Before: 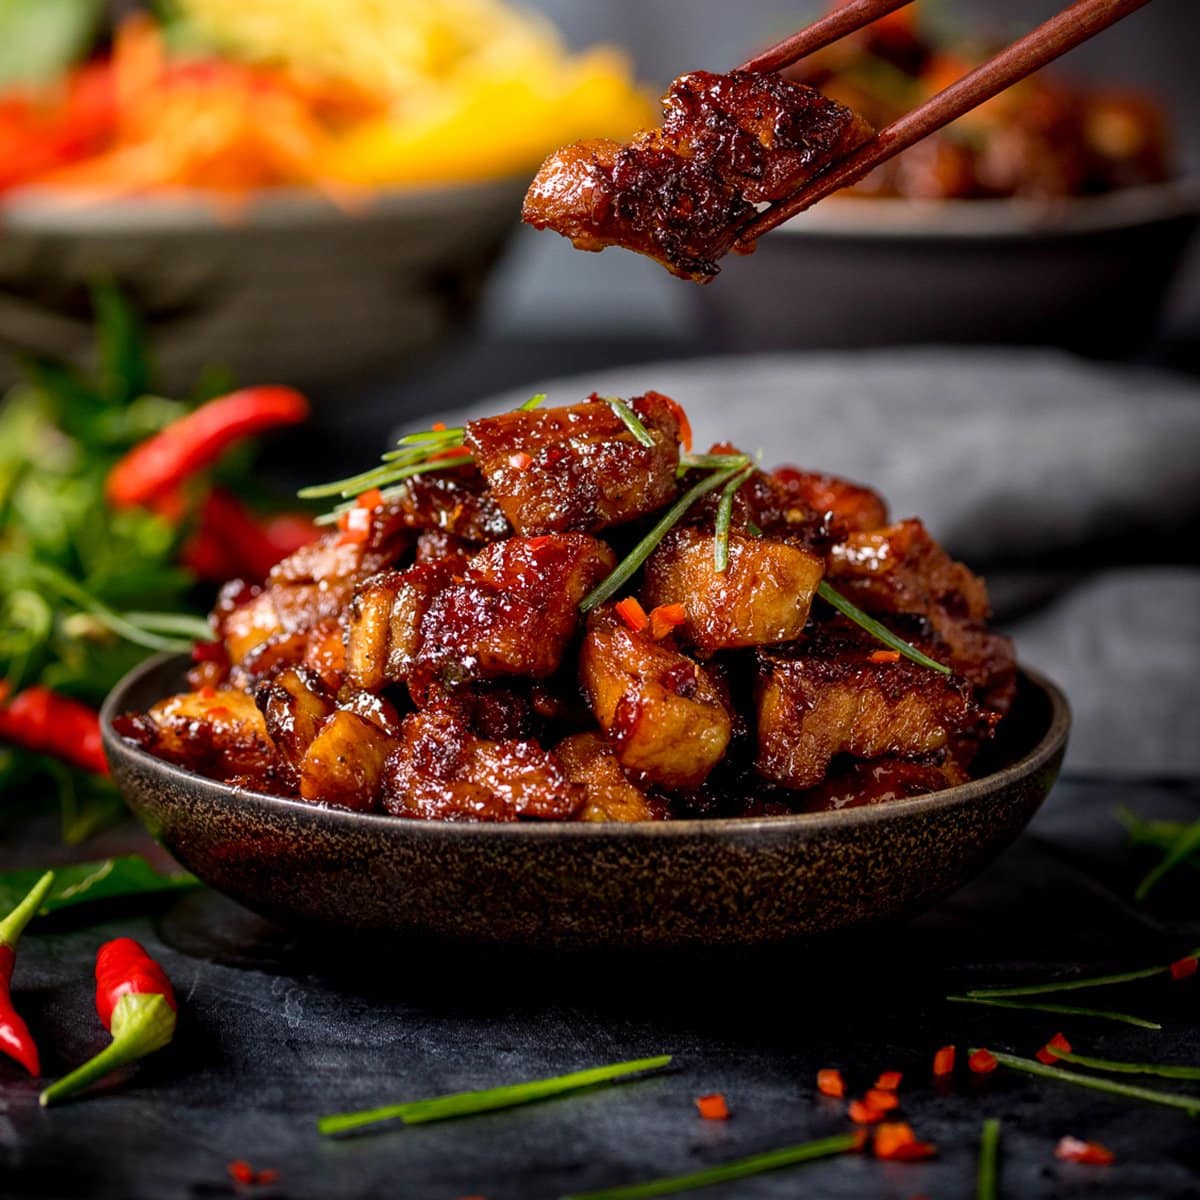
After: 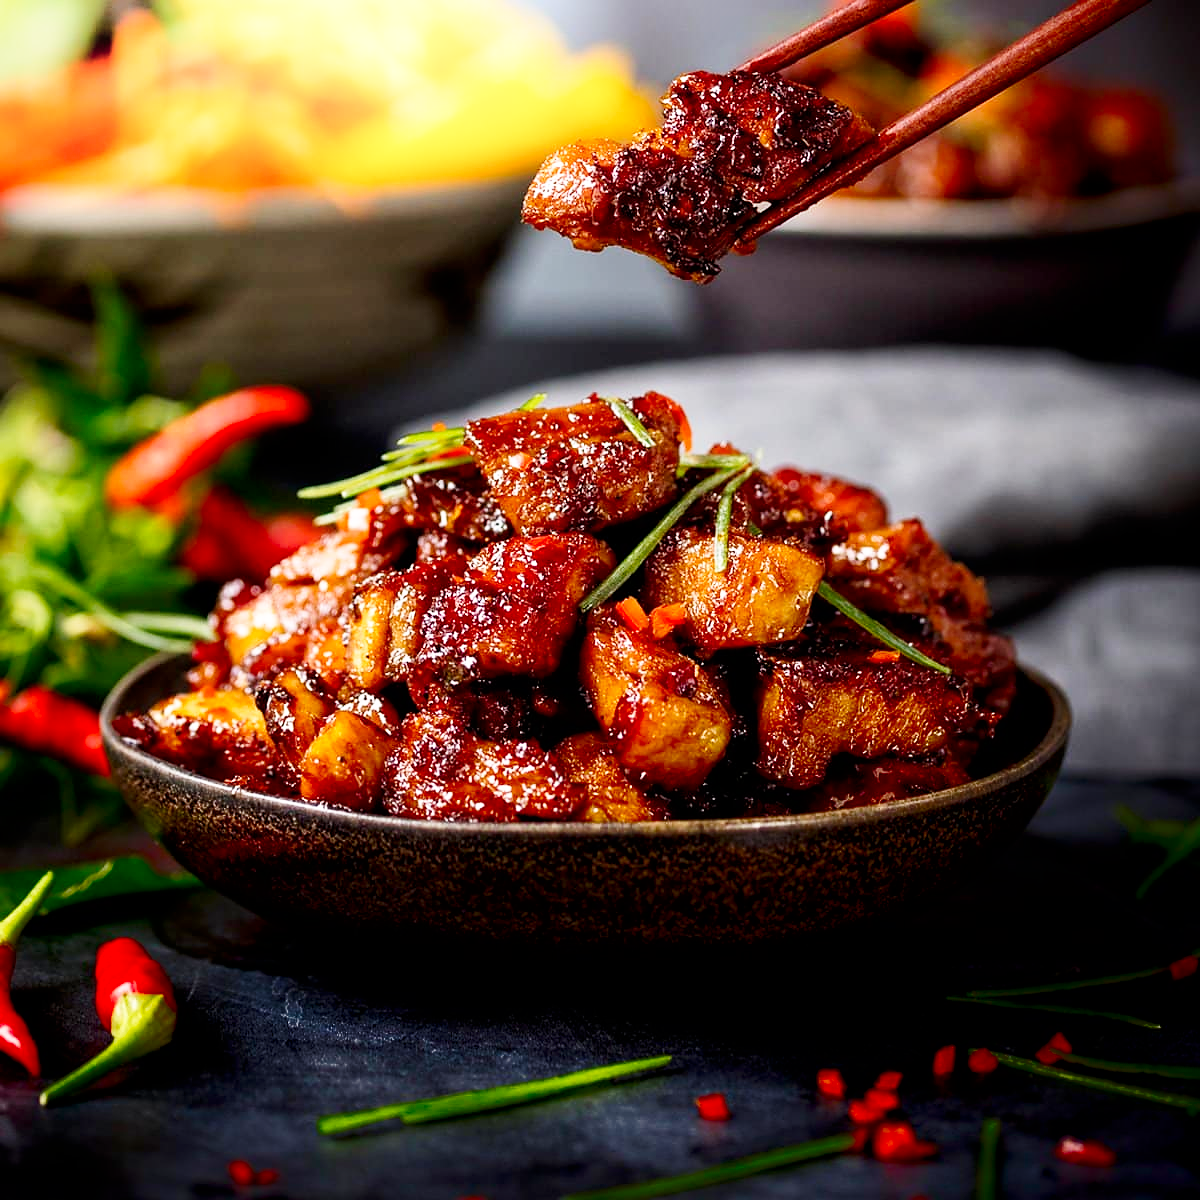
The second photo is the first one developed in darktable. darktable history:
base curve: curves: ch0 [(0, 0) (0.005, 0.002) (0.15, 0.3) (0.4, 0.7) (0.75, 0.95) (1, 1)], preserve colors none
shadows and highlights: shadows -54.3, highlights 86.09, soften with gaussian
sharpen: radius 0.969, amount 0.604
